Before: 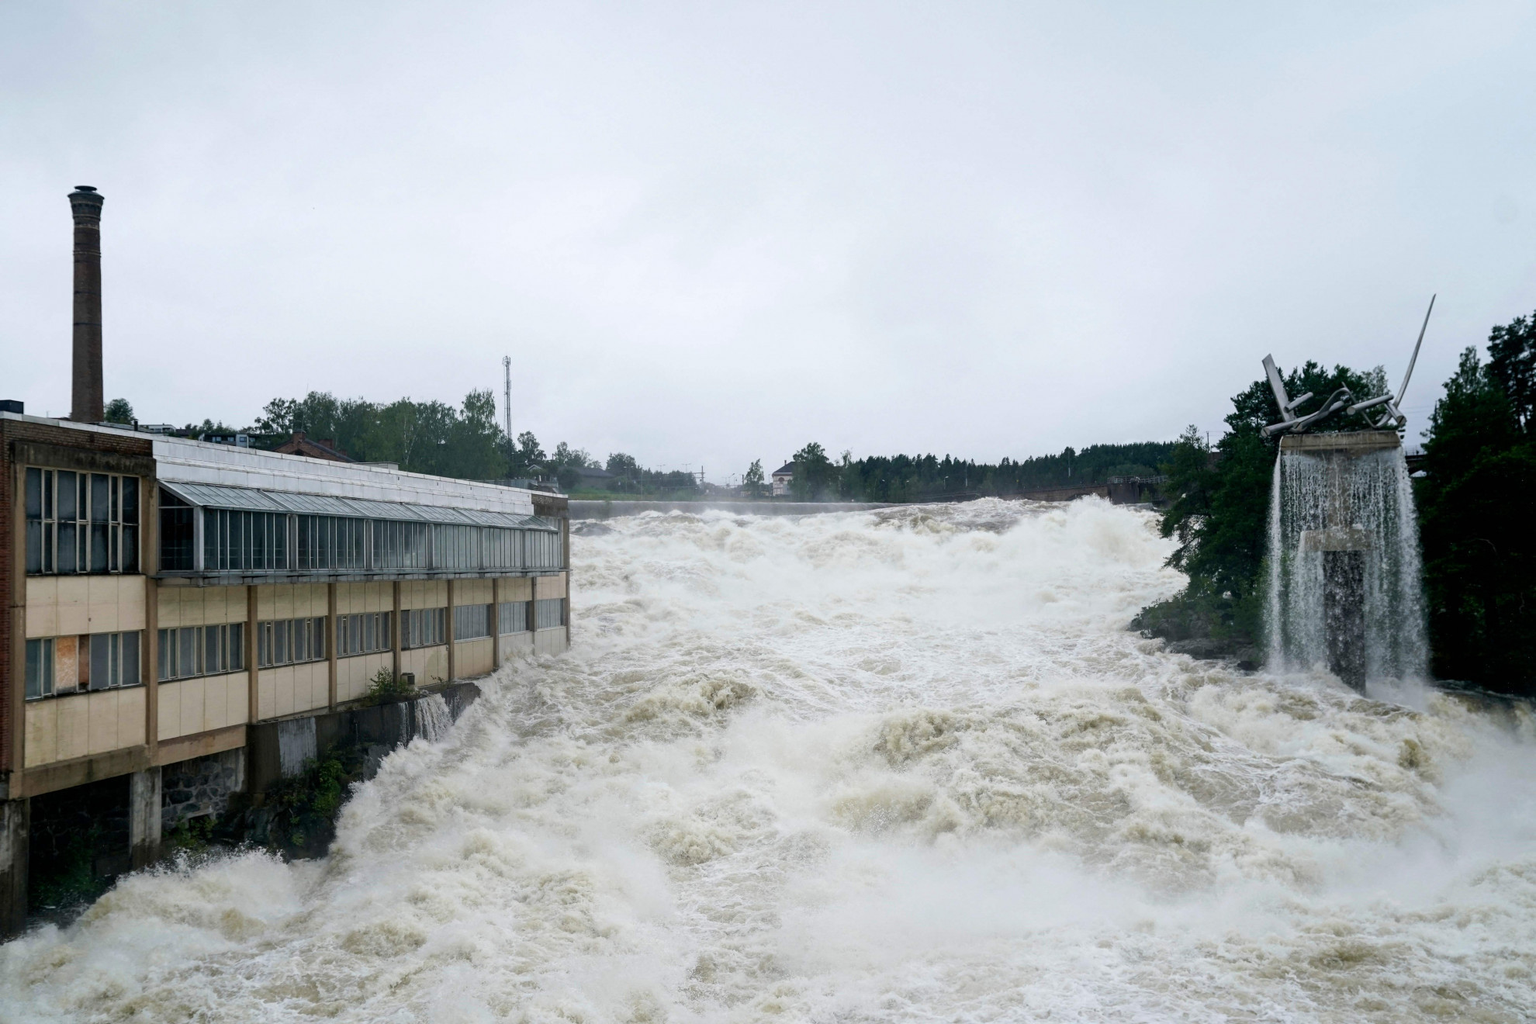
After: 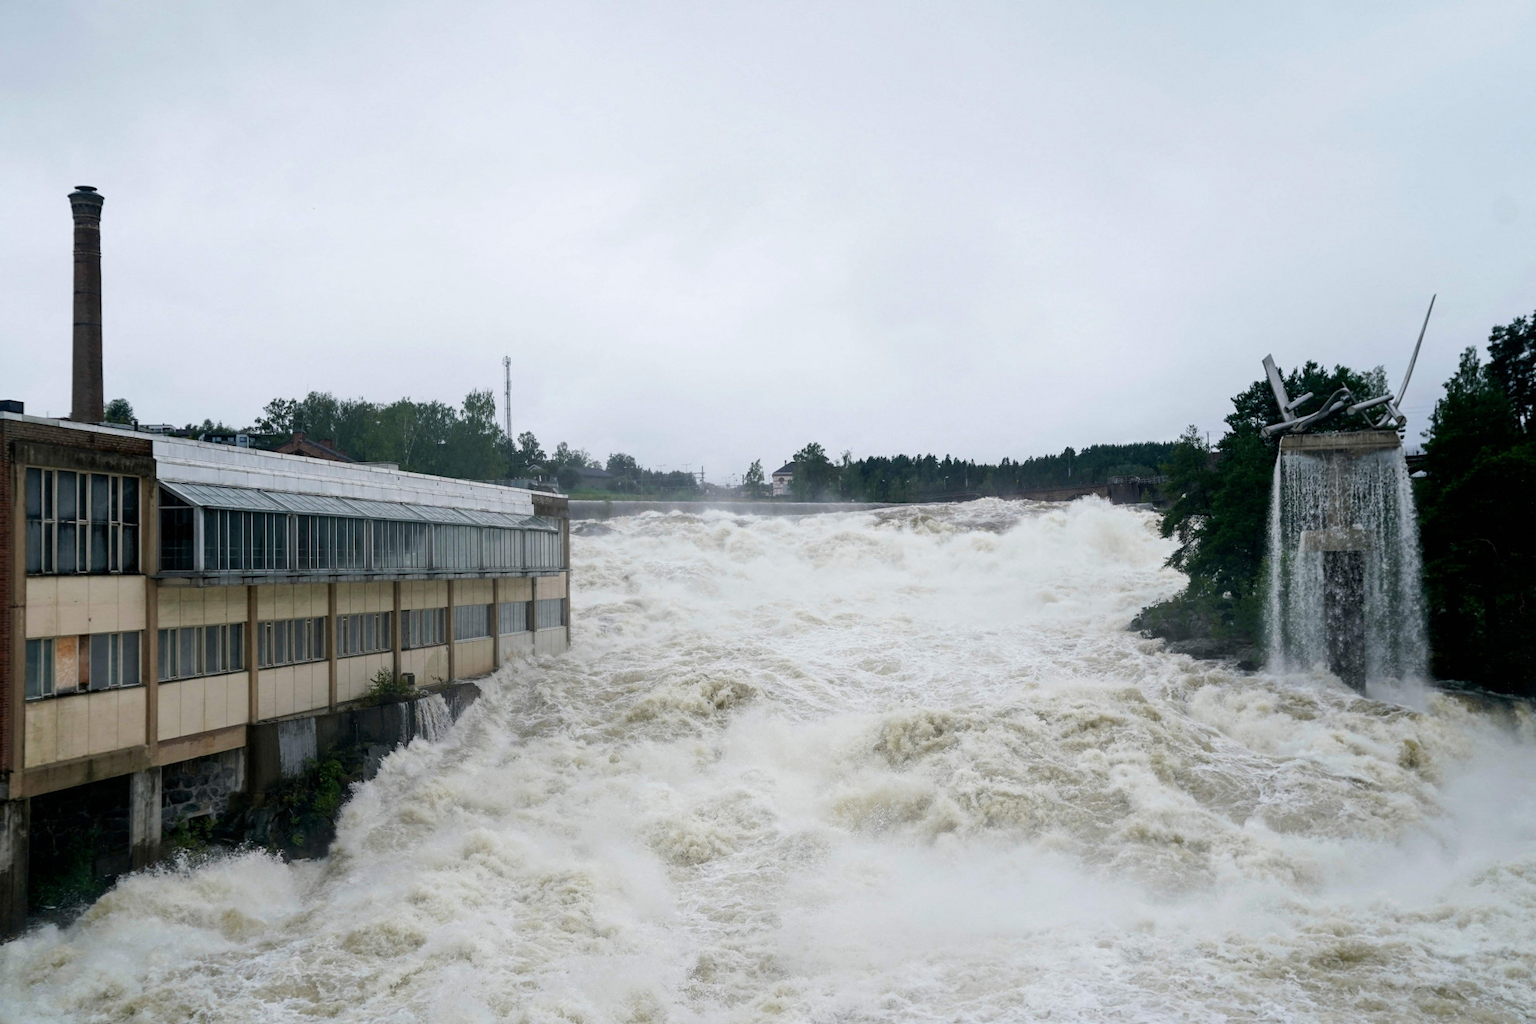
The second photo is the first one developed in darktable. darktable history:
exposure: exposure -0.065 EV, compensate highlight preservation false
